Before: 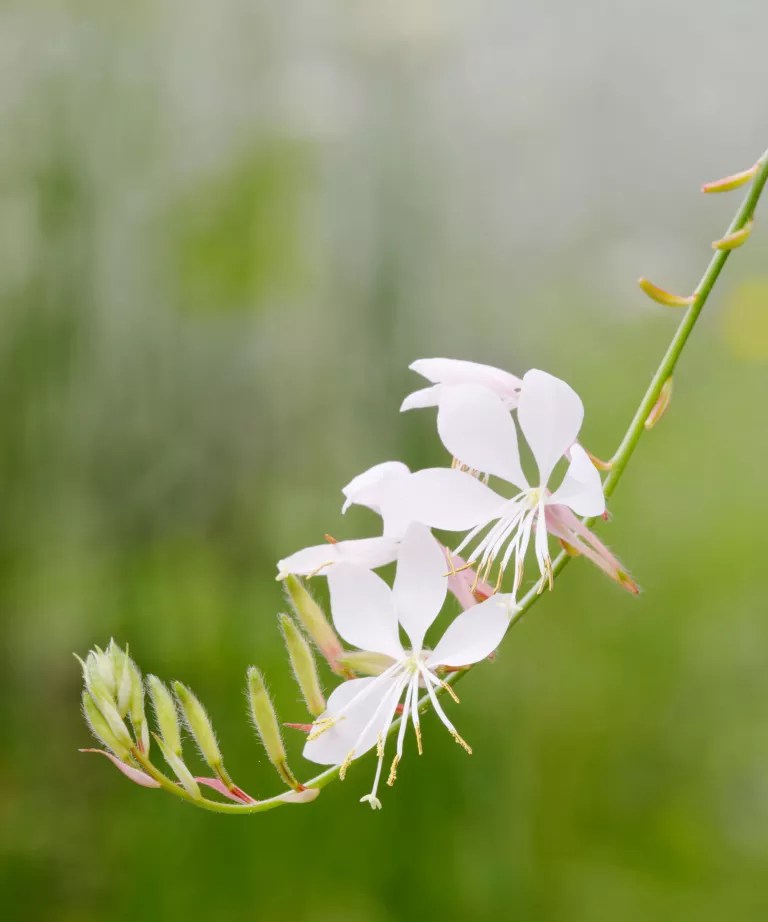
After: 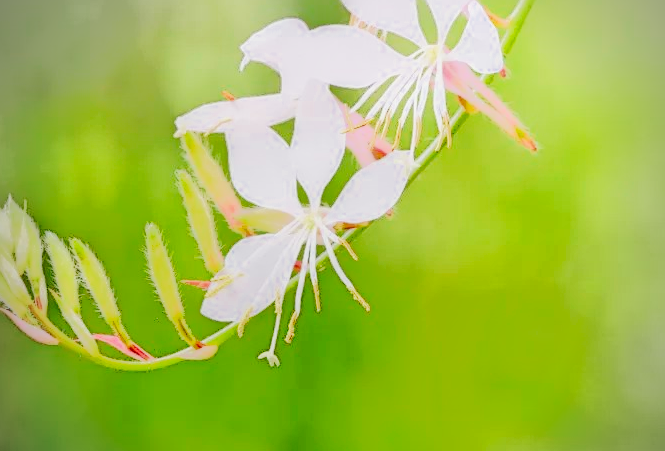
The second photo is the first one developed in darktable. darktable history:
local contrast: highlights 0%, shadows 198%, detail 164%, midtone range 0.001
white balance: emerald 1
filmic rgb: middle gray luminance 3.44%, black relative exposure -5.92 EV, white relative exposure 6.33 EV, threshold 6 EV, dynamic range scaling 22.4%, target black luminance 0%, hardness 2.33, latitude 45.85%, contrast 0.78, highlights saturation mix 100%, shadows ↔ highlights balance 0.033%, add noise in highlights 0, preserve chrominance max RGB, color science v3 (2019), use custom middle-gray values true, iterations of high-quality reconstruction 0, contrast in highlights soft, enable highlight reconstruction true
sharpen: on, module defaults
crop and rotate: left 13.306%, top 48.129%, bottom 2.928%
contrast brightness saturation: contrast 0.13, brightness -0.05, saturation 0.16
vignetting: on, module defaults
